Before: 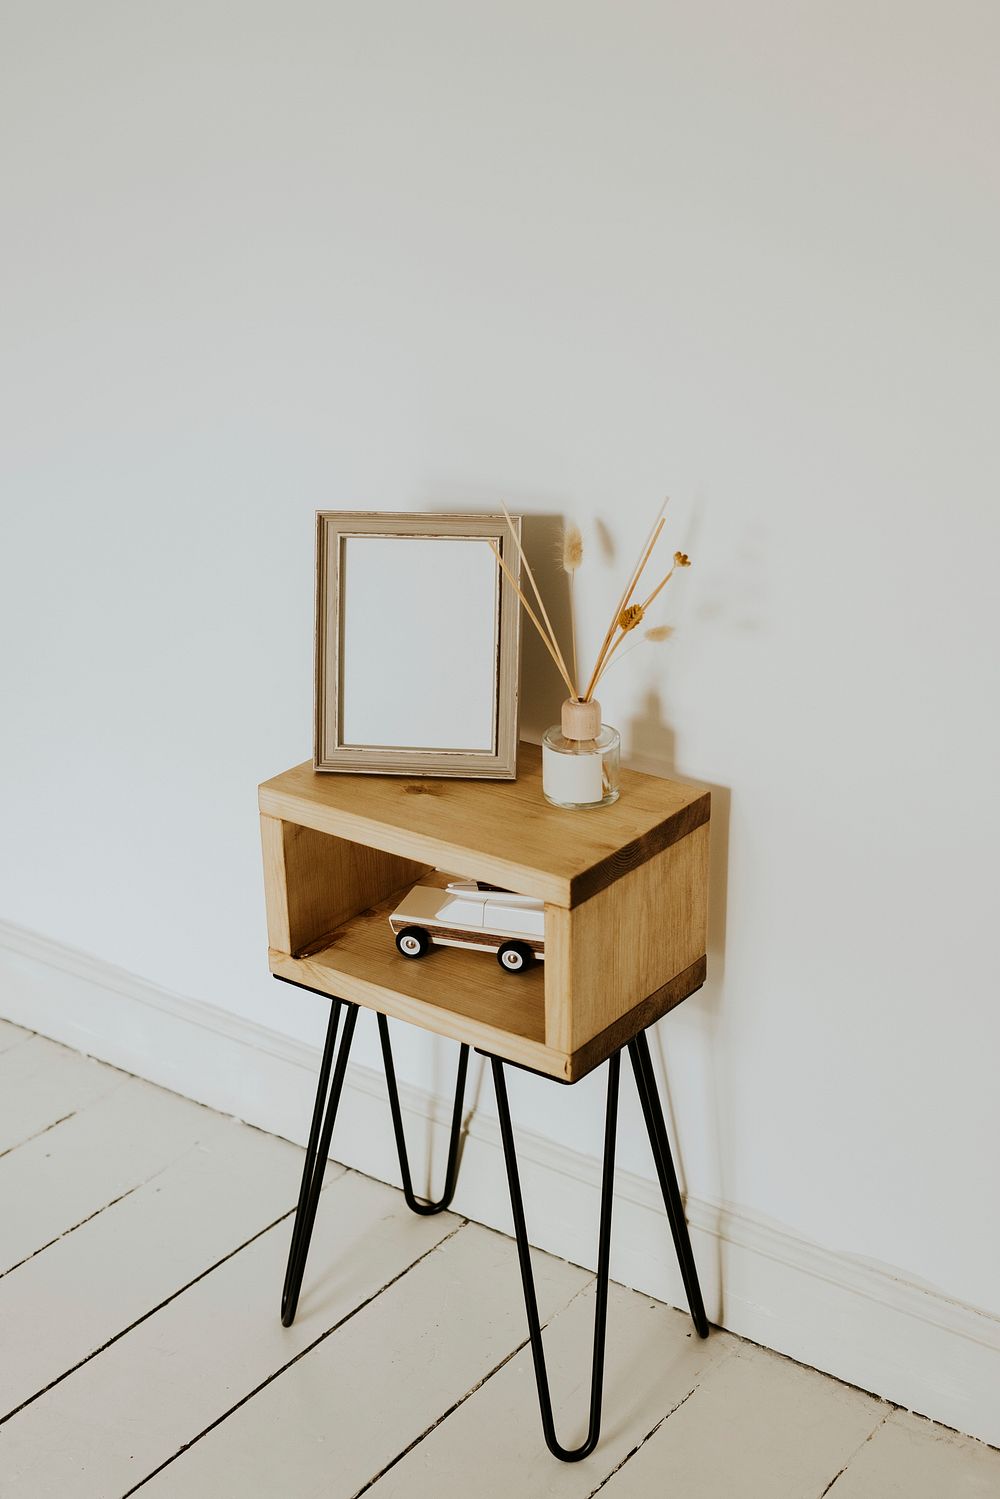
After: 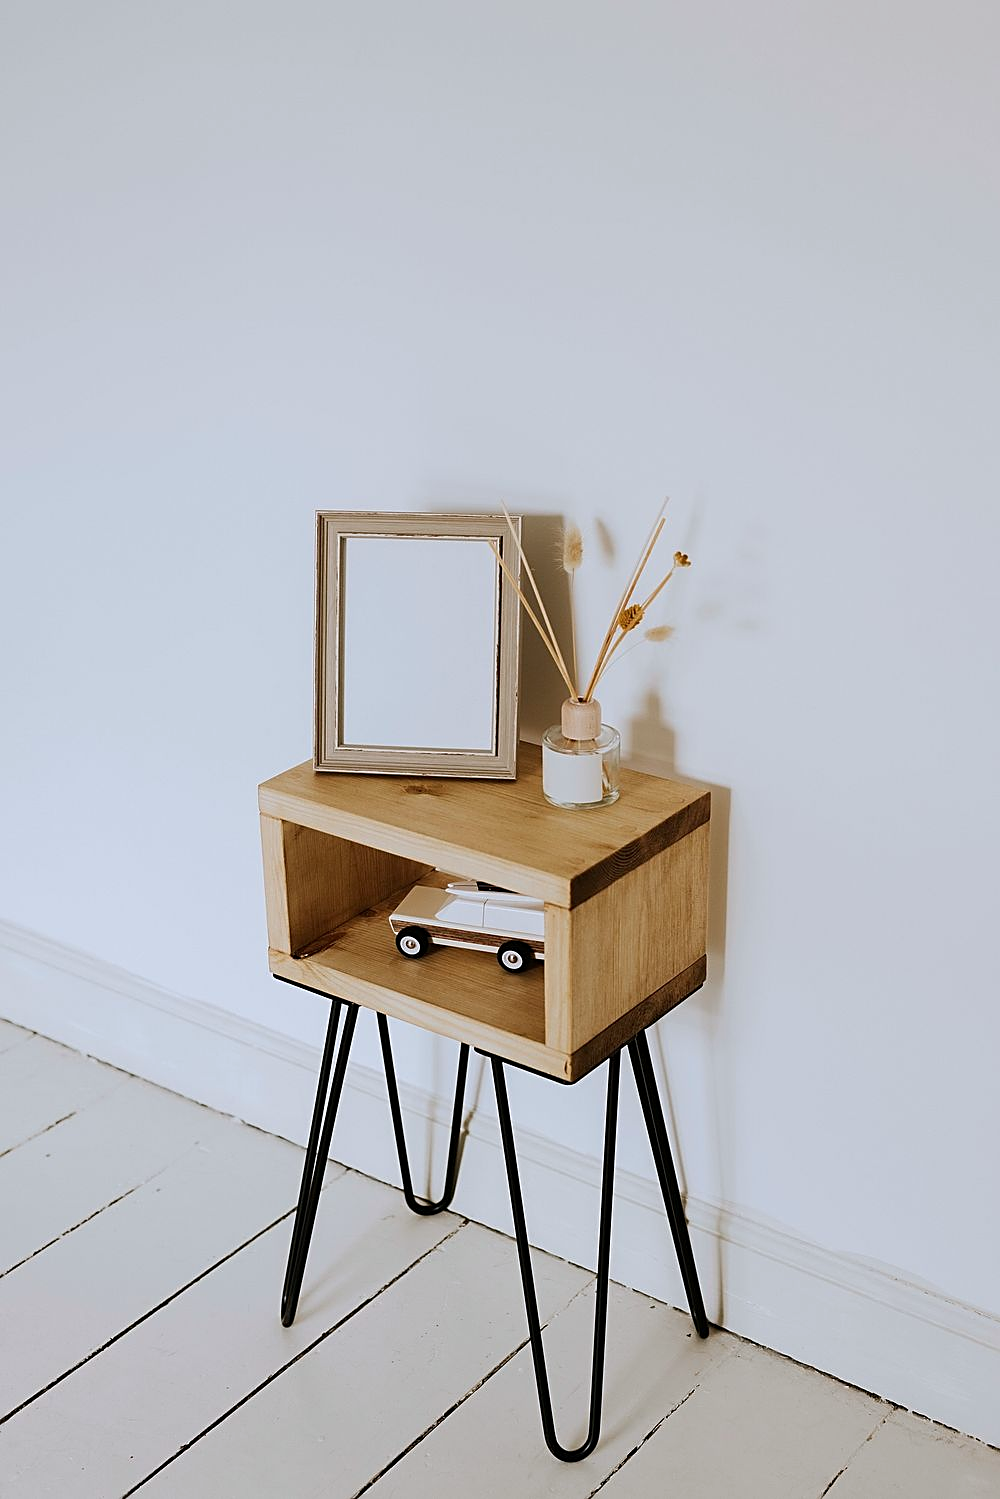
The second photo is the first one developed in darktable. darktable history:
sharpen: on, module defaults
shadows and highlights: radius 335.25, shadows 64.79, highlights 4.22, compress 88.07%, soften with gaussian
color calibration: illuminant as shot in camera, x 0.358, y 0.373, temperature 4628.91 K
